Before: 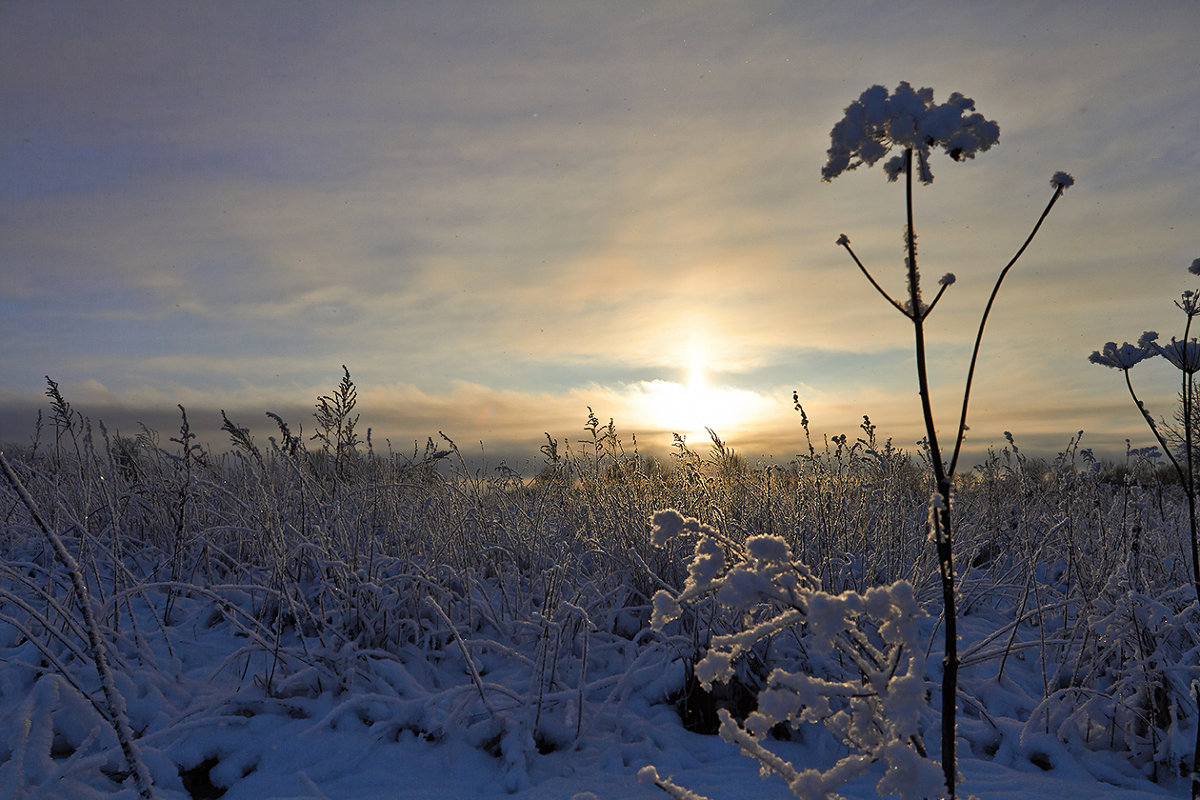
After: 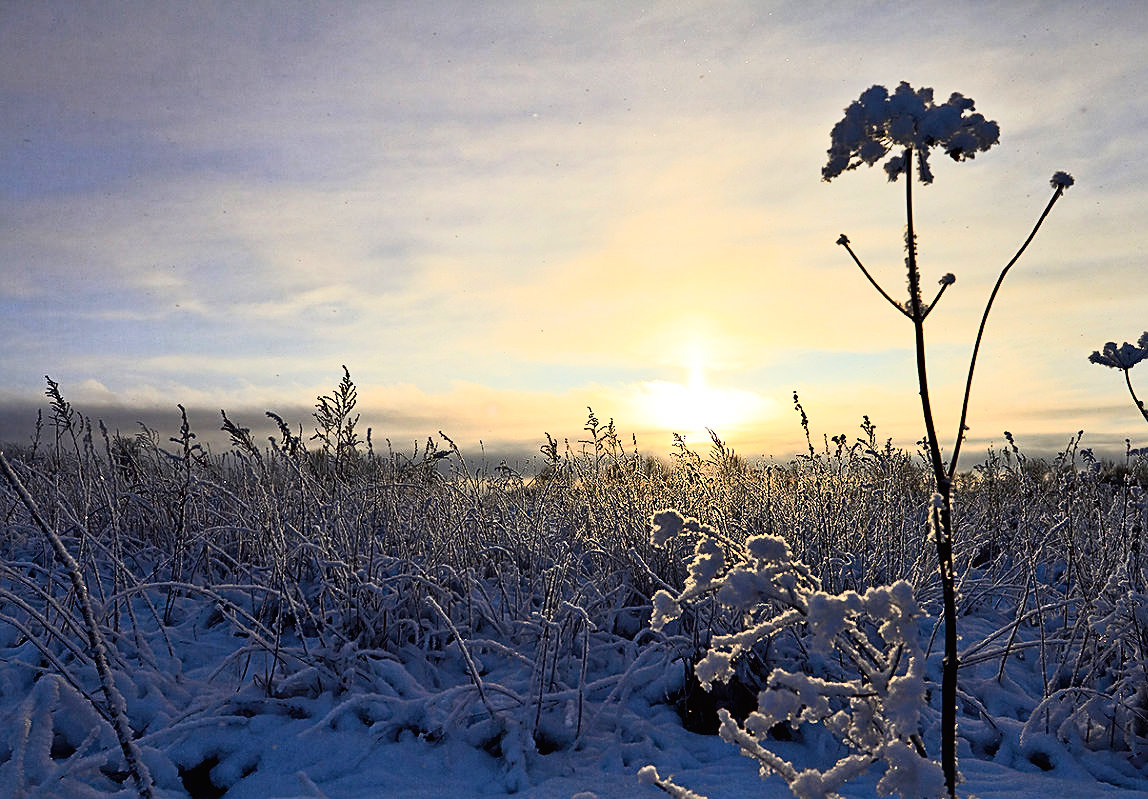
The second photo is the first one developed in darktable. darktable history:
sharpen: on, module defaults
crop: right 4.3%, bottom 0.029%
contrast brightness saturation: contrast 0.199, brightness 0.163, saturation 0.216
tone curve: curves: ch0 [(0.016, 0.011) (0.084, 0.026) (0.469, 0.508) (0.721, 0.862) (1, 1)], color space Lab, independent channels, preserve colors none
